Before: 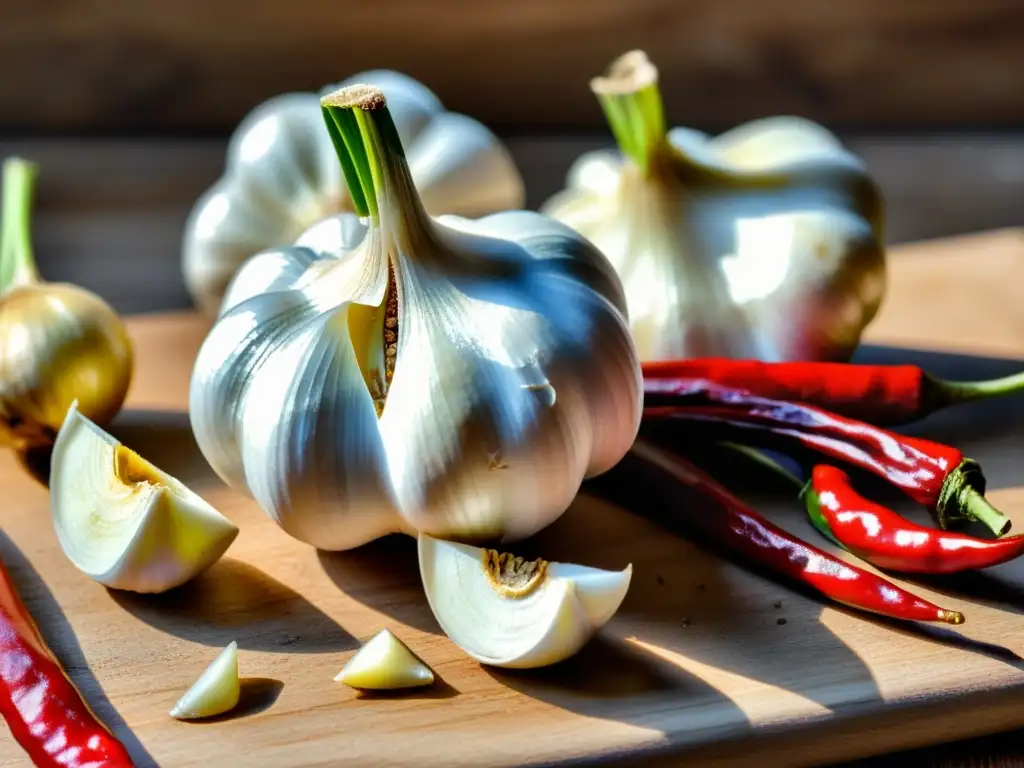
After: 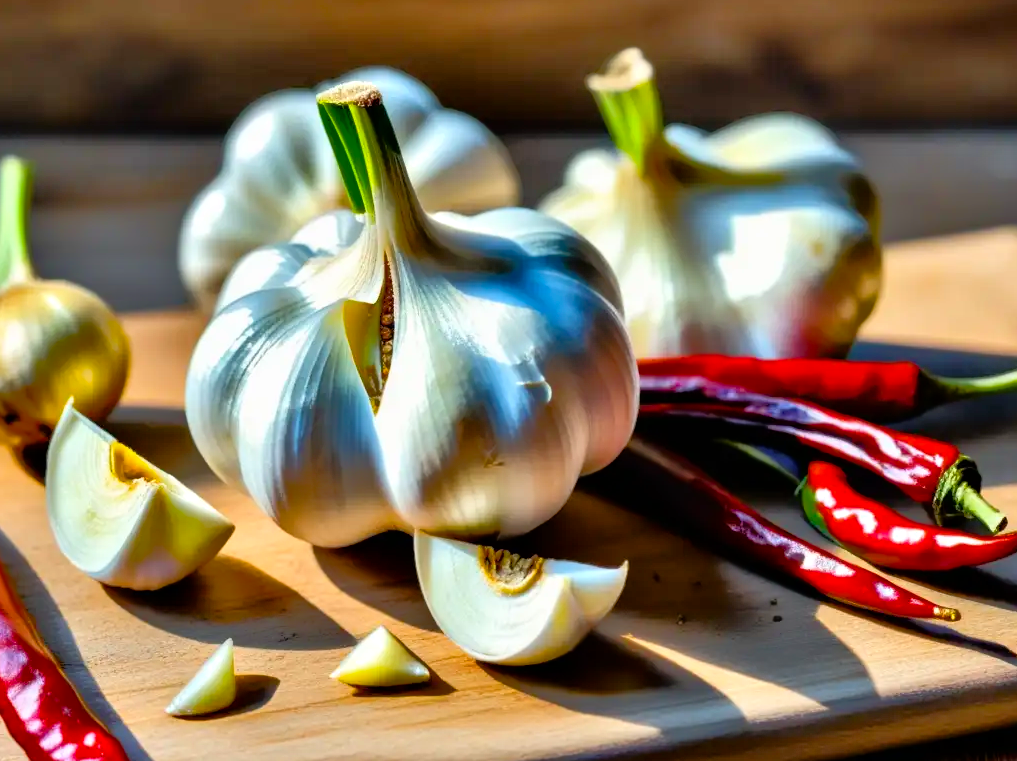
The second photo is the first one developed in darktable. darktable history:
crop: left 0.434%, top 0.485%, right 0.244%, bottom 0.386%
shadows and highlights: shadows -30, highlights 30
tone equalizer: -8 EV -0.528 EV, -7 EV -0.319 EV, -6 EV -0.083 EV, -5 EV 0.413 EV, -4 EV 0.985 EV, -3 EV 0.791 EV, -2 EV -0.01 EV, -1 EV 0.14 EV, +0 EV -0.012 EV, smoothing 1
color balance rgb: perceptual saturation grading › global saturation 25%, global vibrance 10%
